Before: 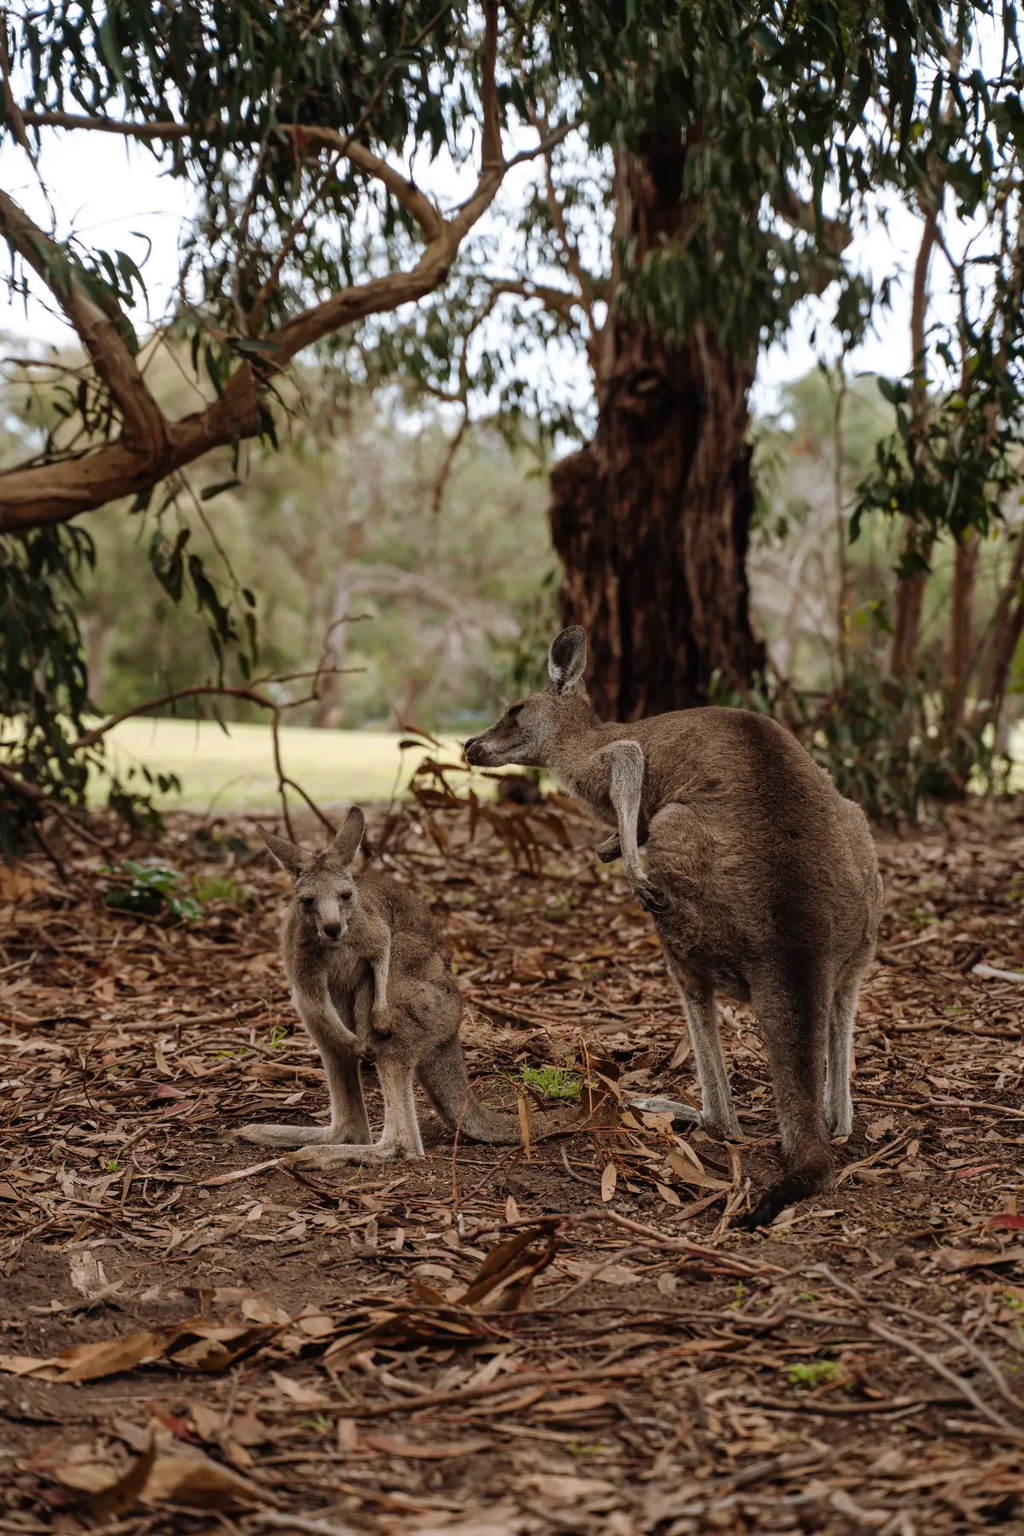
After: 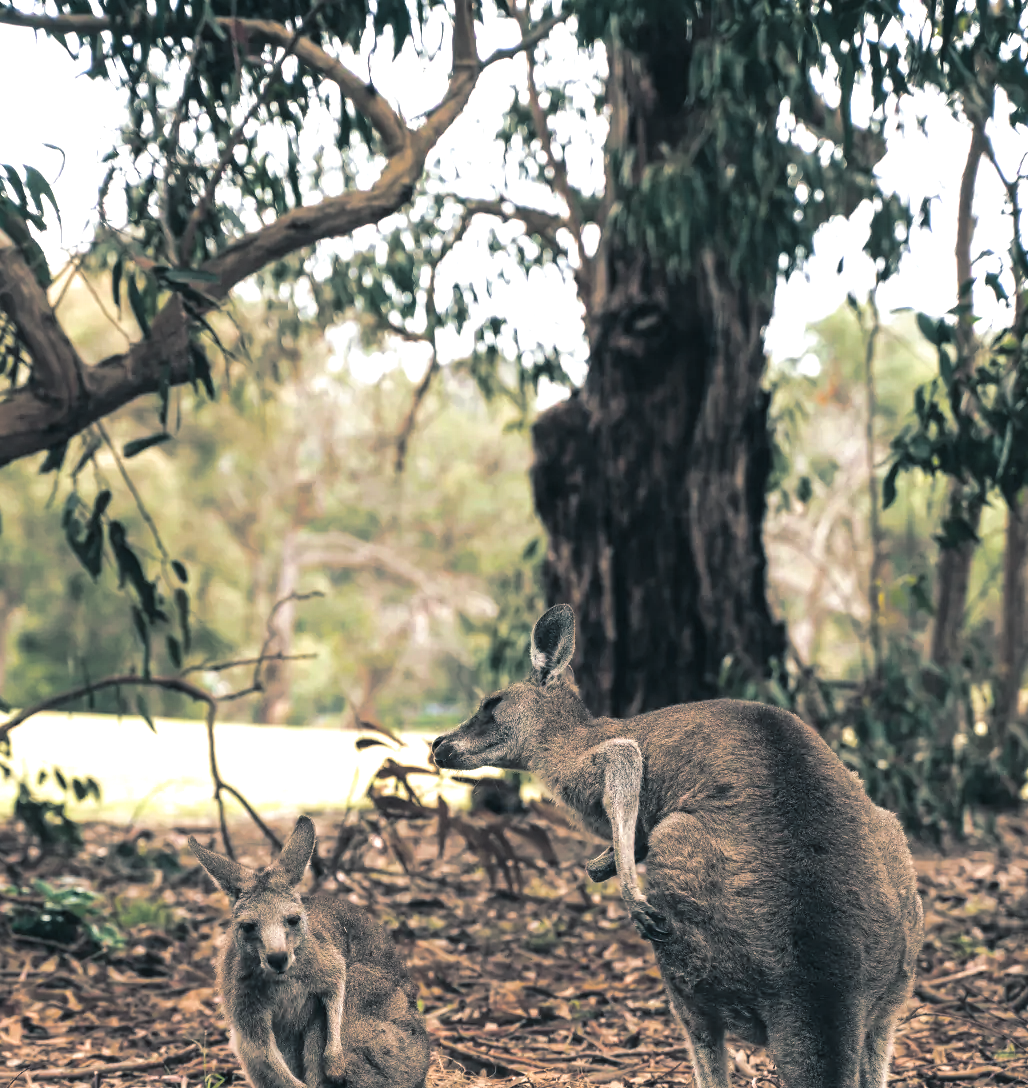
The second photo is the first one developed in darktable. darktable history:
exposure: black level correction -0.002, exposure 1.115 EV, compensate highlight preservation false
split-toning: shadows › hue 205.2°, shadows › saturation 0.43, highlights › hue 54°, highlights › saturation 0.54
crop and rotate: left 9.345%, top 7.22%, right 4.982%, bottom 32.331%
